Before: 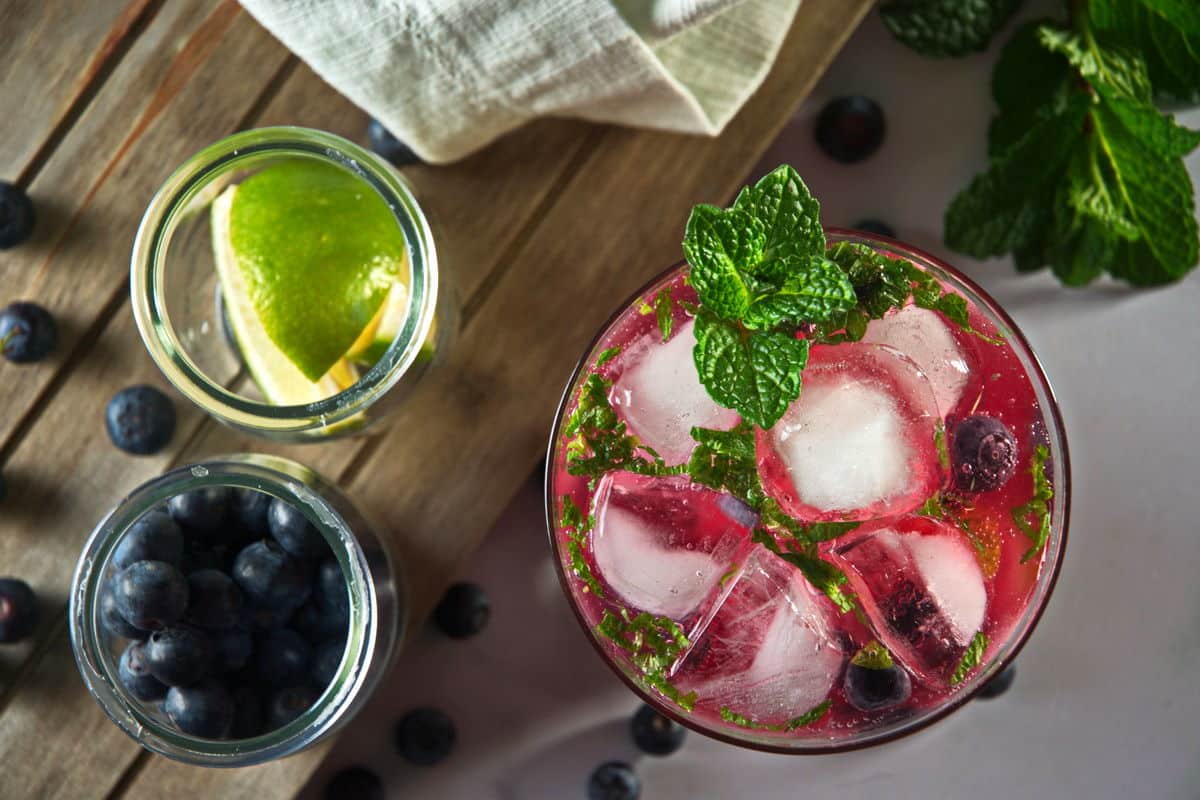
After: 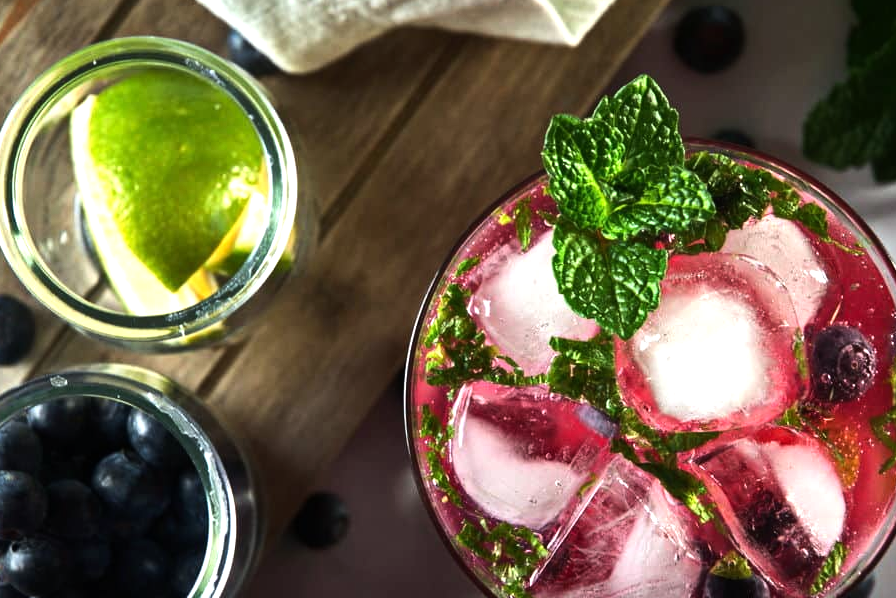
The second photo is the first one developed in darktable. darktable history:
crop and rotate: left 11.831%, top 11.346%, right 13.429%, bottom 13.899%
white balance: red 0.986, blue 1.01
tone equalizer: -8 EV -0.75 EV, -7 EV -0.7 EV, -6 EV -0.6 EV, -5 EV -0.4 EV, -3 EV 0.4 EV, -2 EV 0.6 EV, -1 EV 0.7 EV, +0 EV 0.75 EV, edges refinement/feathering 500, mask exposure compensation -1.57 EV, preserve details no
